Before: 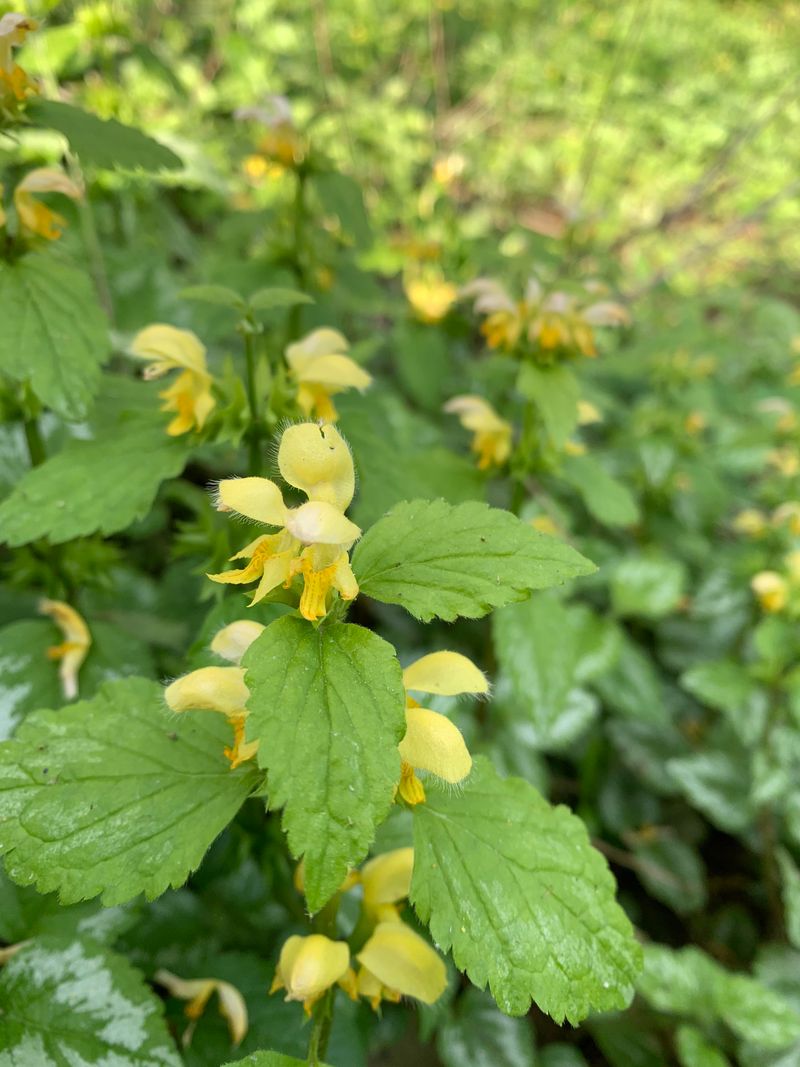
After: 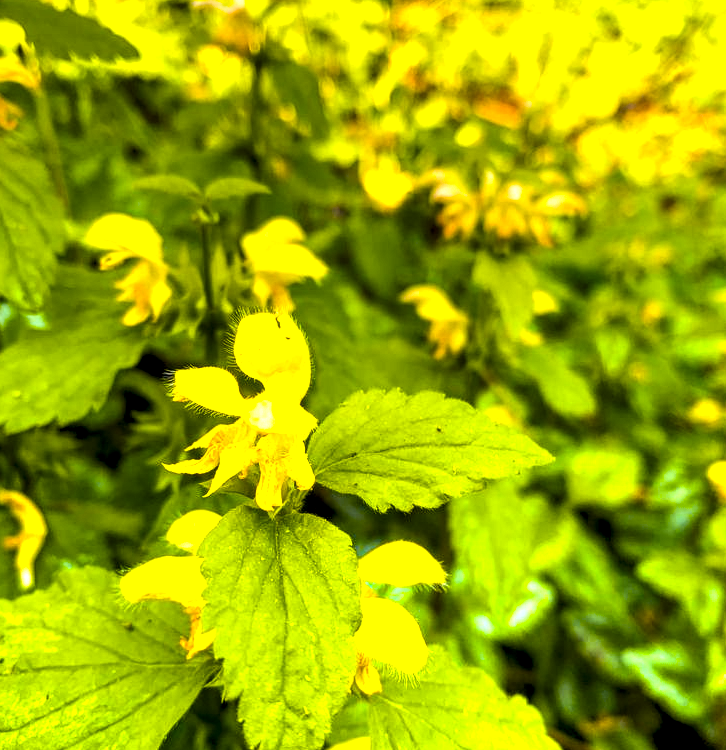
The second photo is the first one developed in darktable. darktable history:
graduated density: rotation 5.63°, offset 76.9
crop: left 5.596%, top 10.314%, right 3.534%, bottom 19.395%
local contrast: highlights 60%, shadows 60%, detail 160%
color balance rgb: linear chroma grading › highlights 100%, linear chroma grading › global chroma 23.41%, perceptual saturation grading › global saturation 35.38%, hue shift -10.68°, perceptual brilliance grading › highlights 47.25%, perceptual brilliance grading › mid-tones 22.2%, perceptual brilliance grading › shadows -5.93%
contrast brightness saturation: contrast 0.05, brightness 0.06, saturation 0.01
